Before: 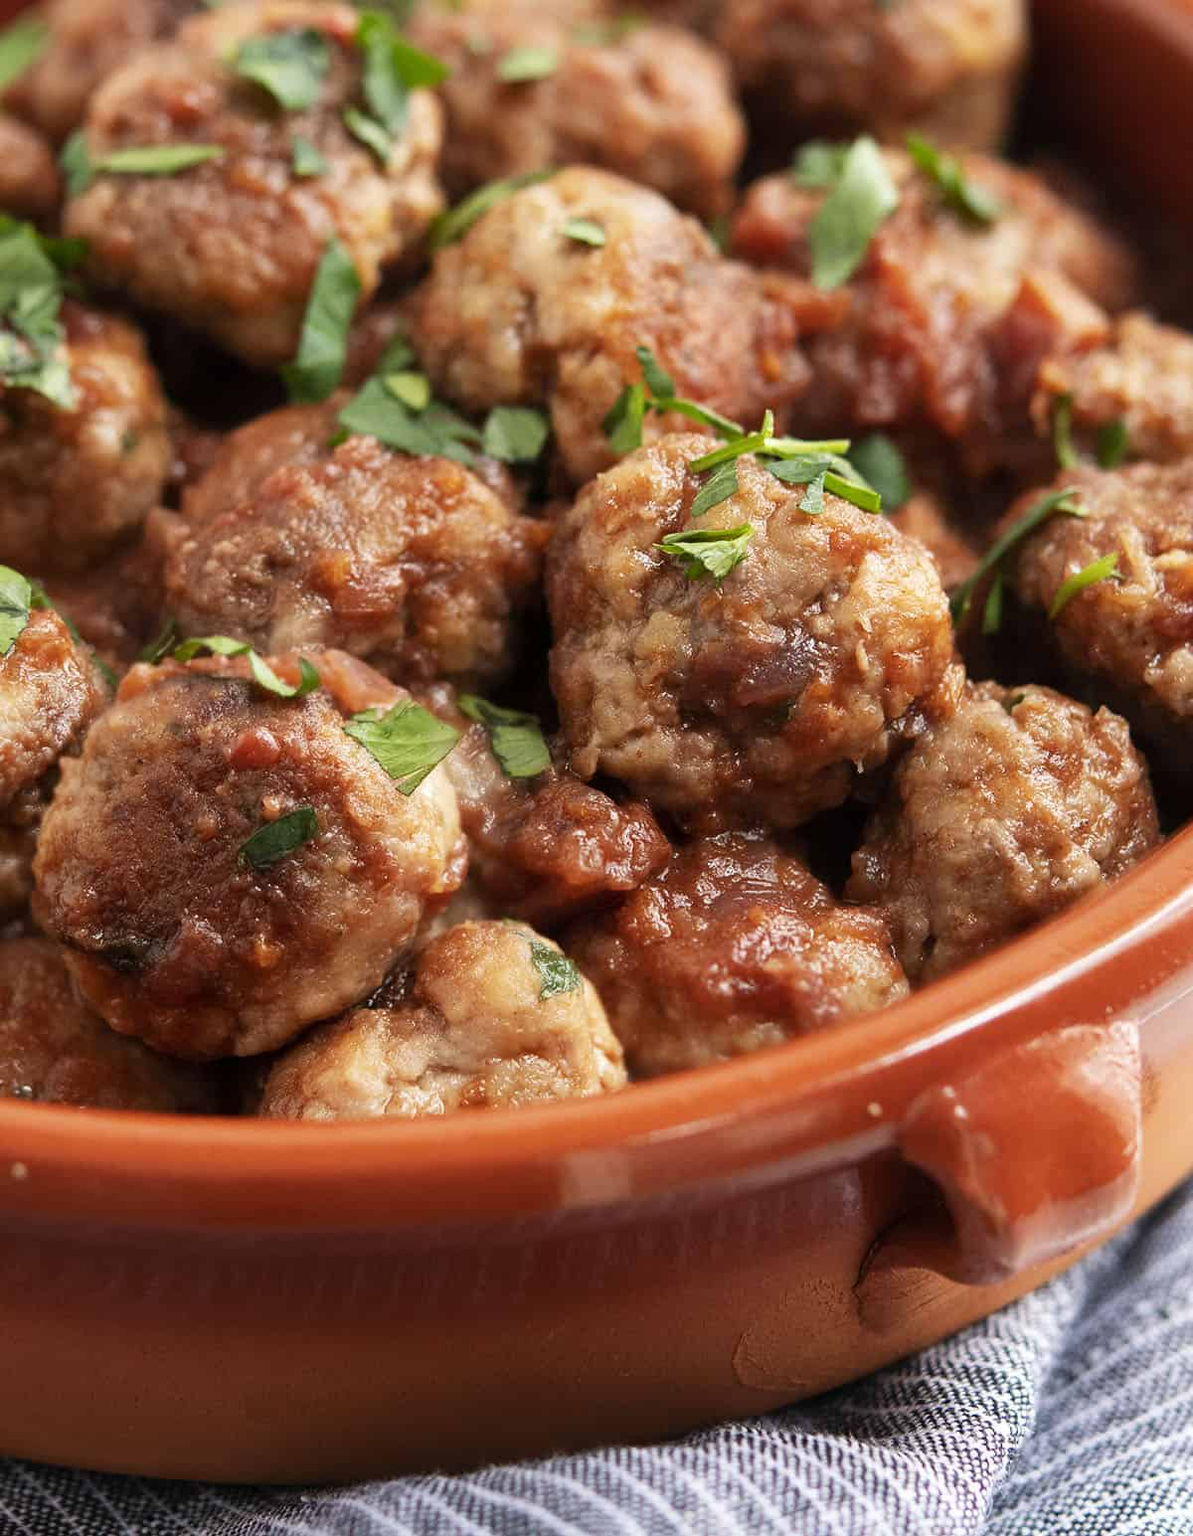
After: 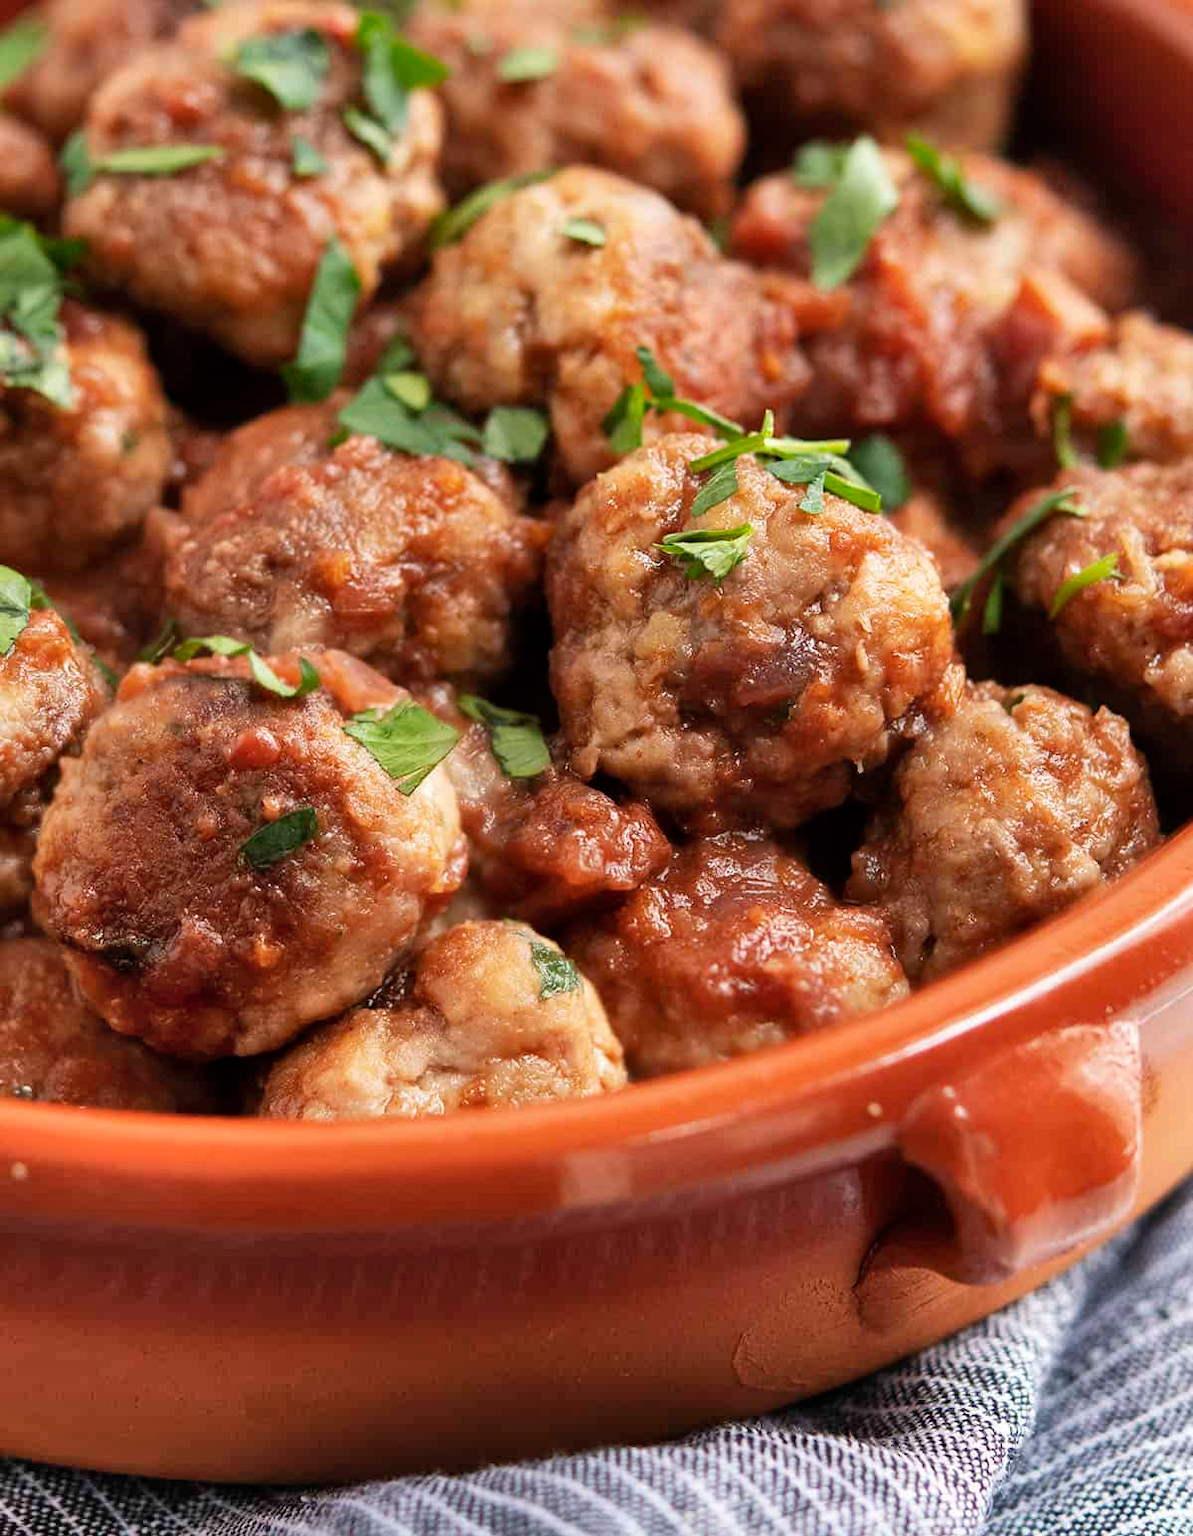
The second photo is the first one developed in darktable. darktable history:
shadows and highlights: shadows 61.32, soften with gaussian
